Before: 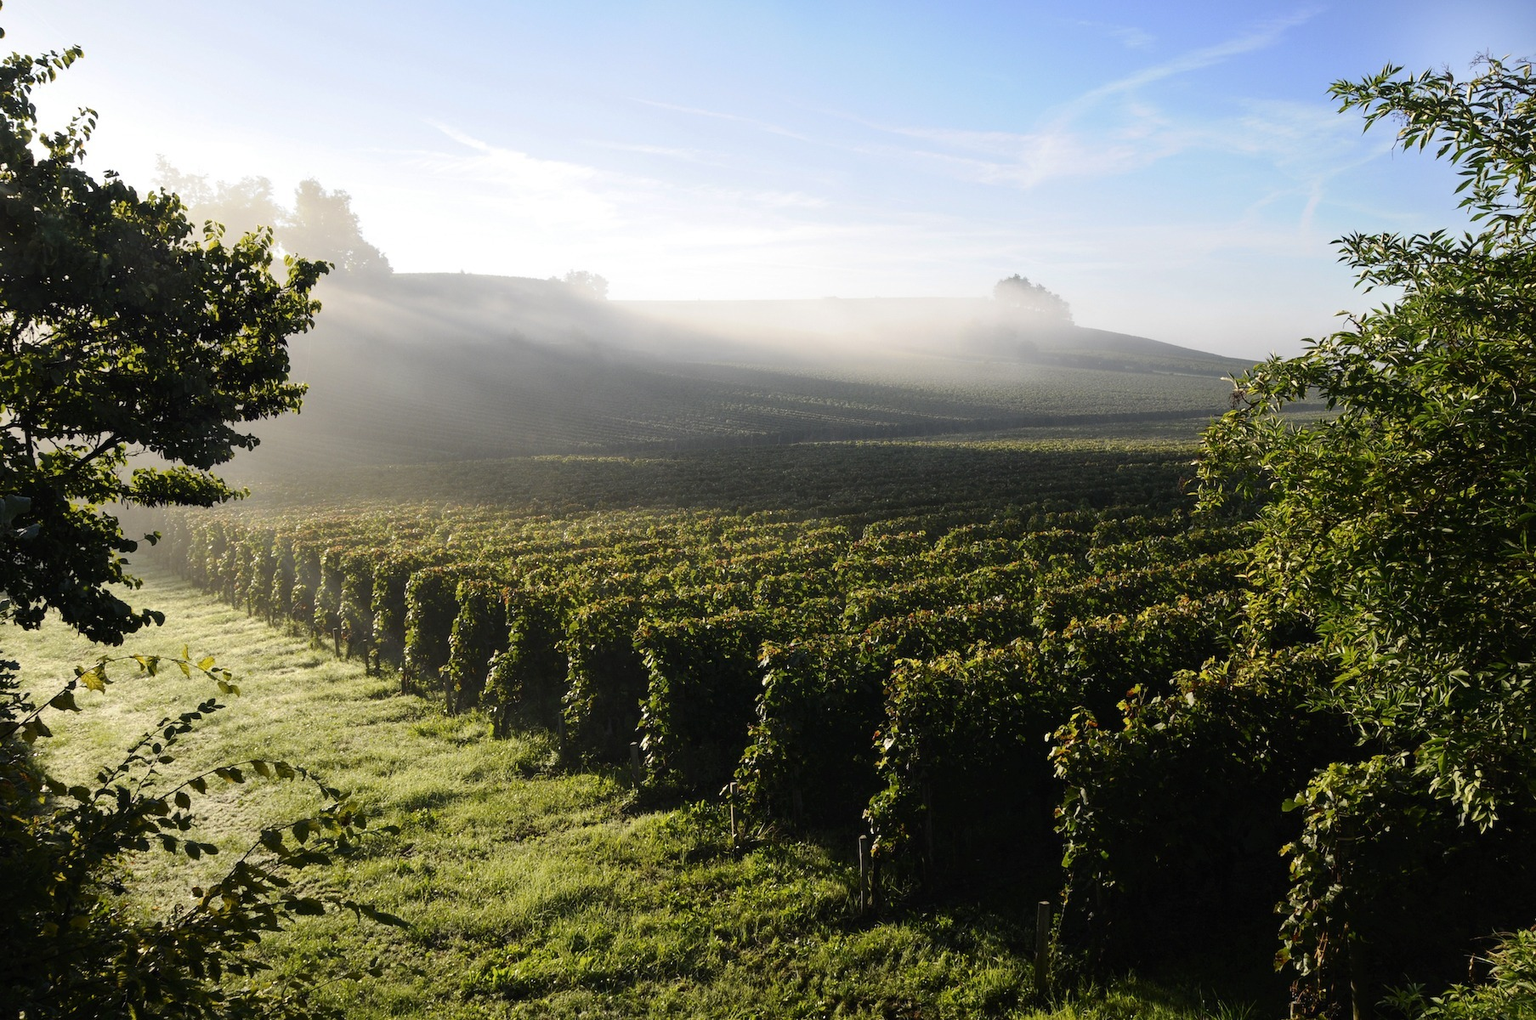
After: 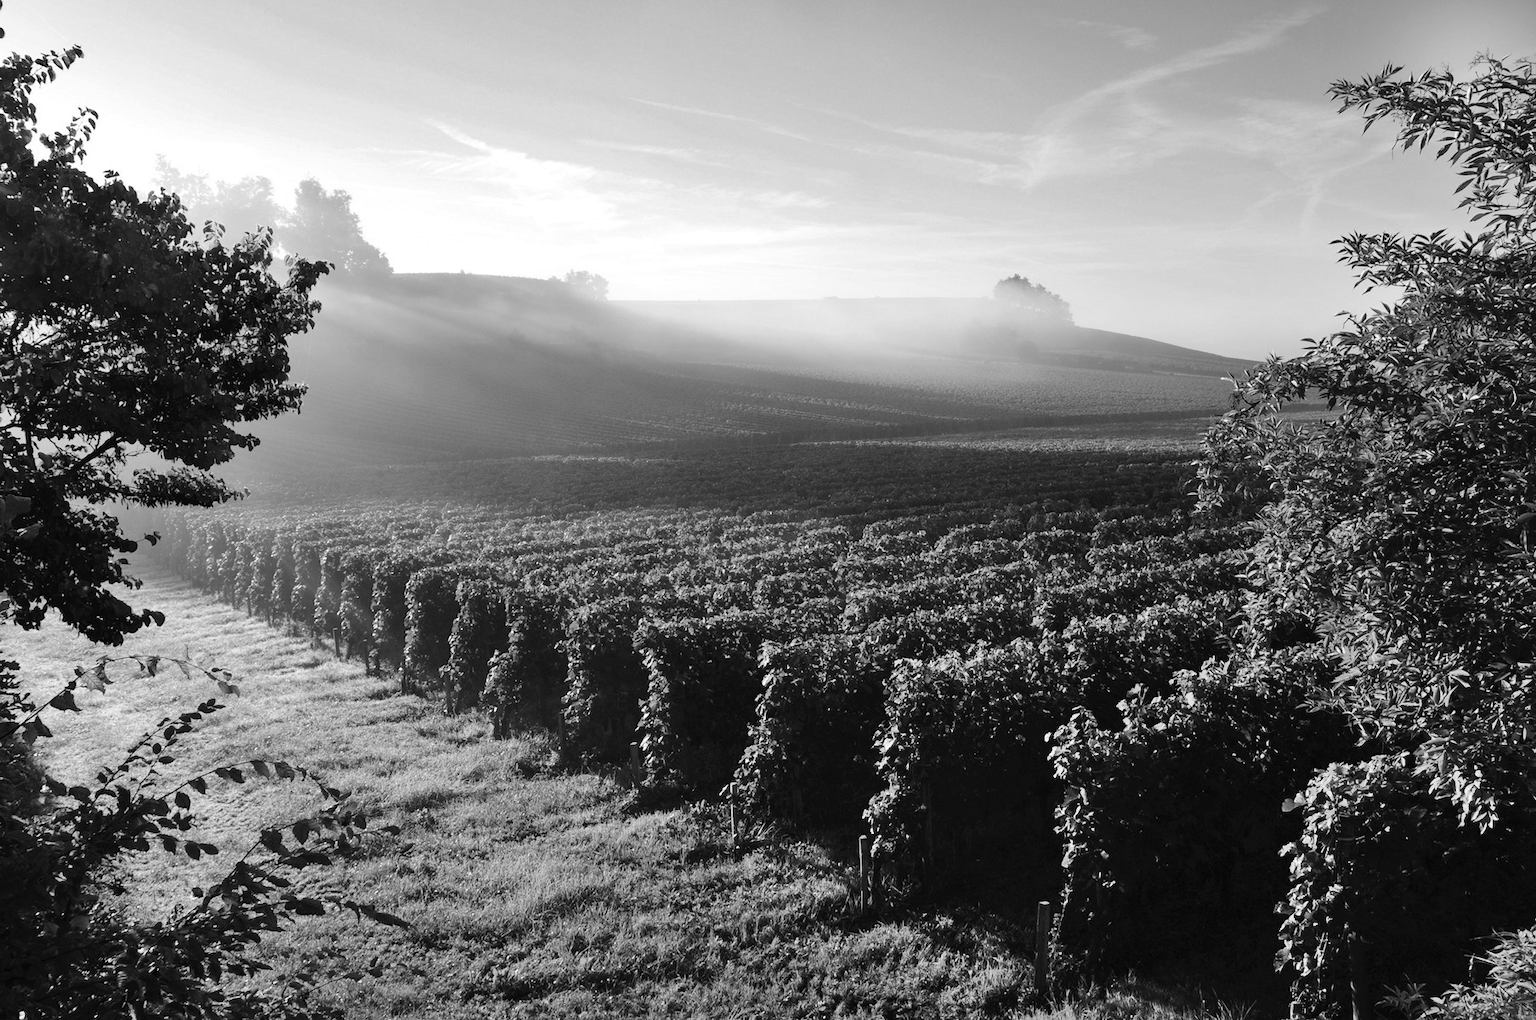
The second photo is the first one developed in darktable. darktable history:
exposure: compensate highlight preservation false
monochrome: on, module defaults
shadows and highlights: soften with gaussian
